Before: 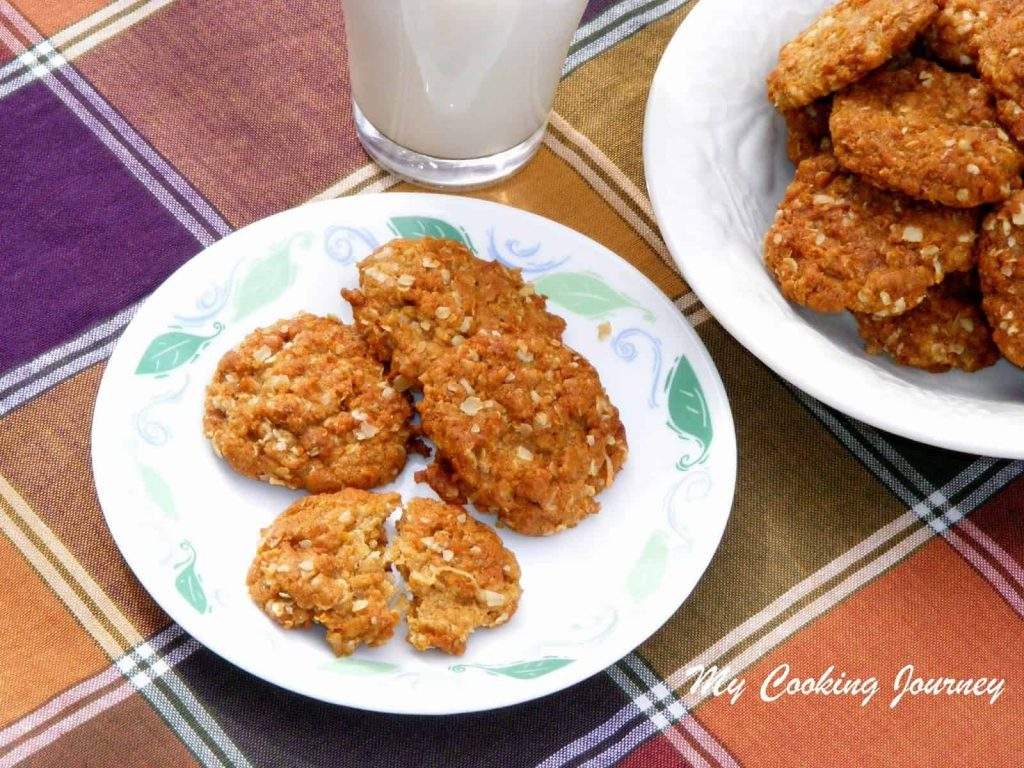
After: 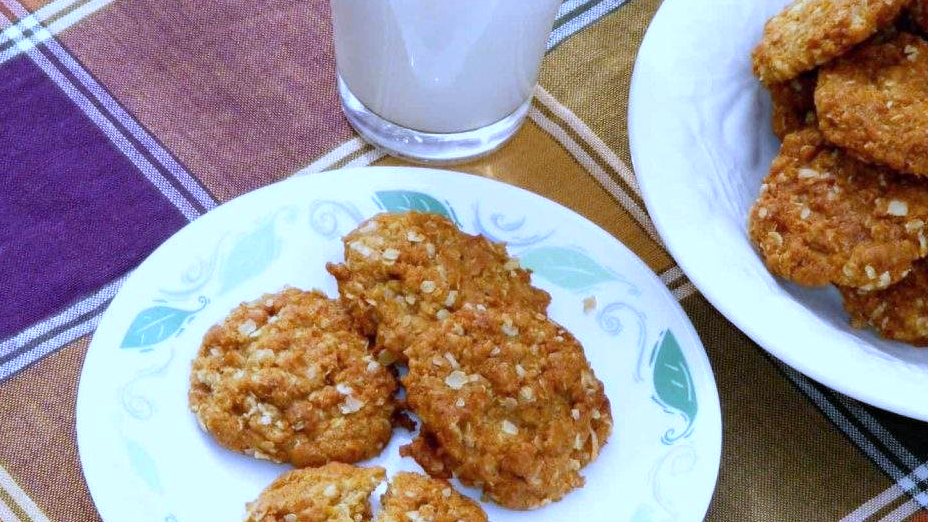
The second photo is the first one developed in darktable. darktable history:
white balance: red 0.871, blue 1.249
color balance rgb: global vibrance 10%
crop: left 1.509%, top 3.452%, right 7.696%, bottom 28.452%
tone equalizer: on, module defaults
